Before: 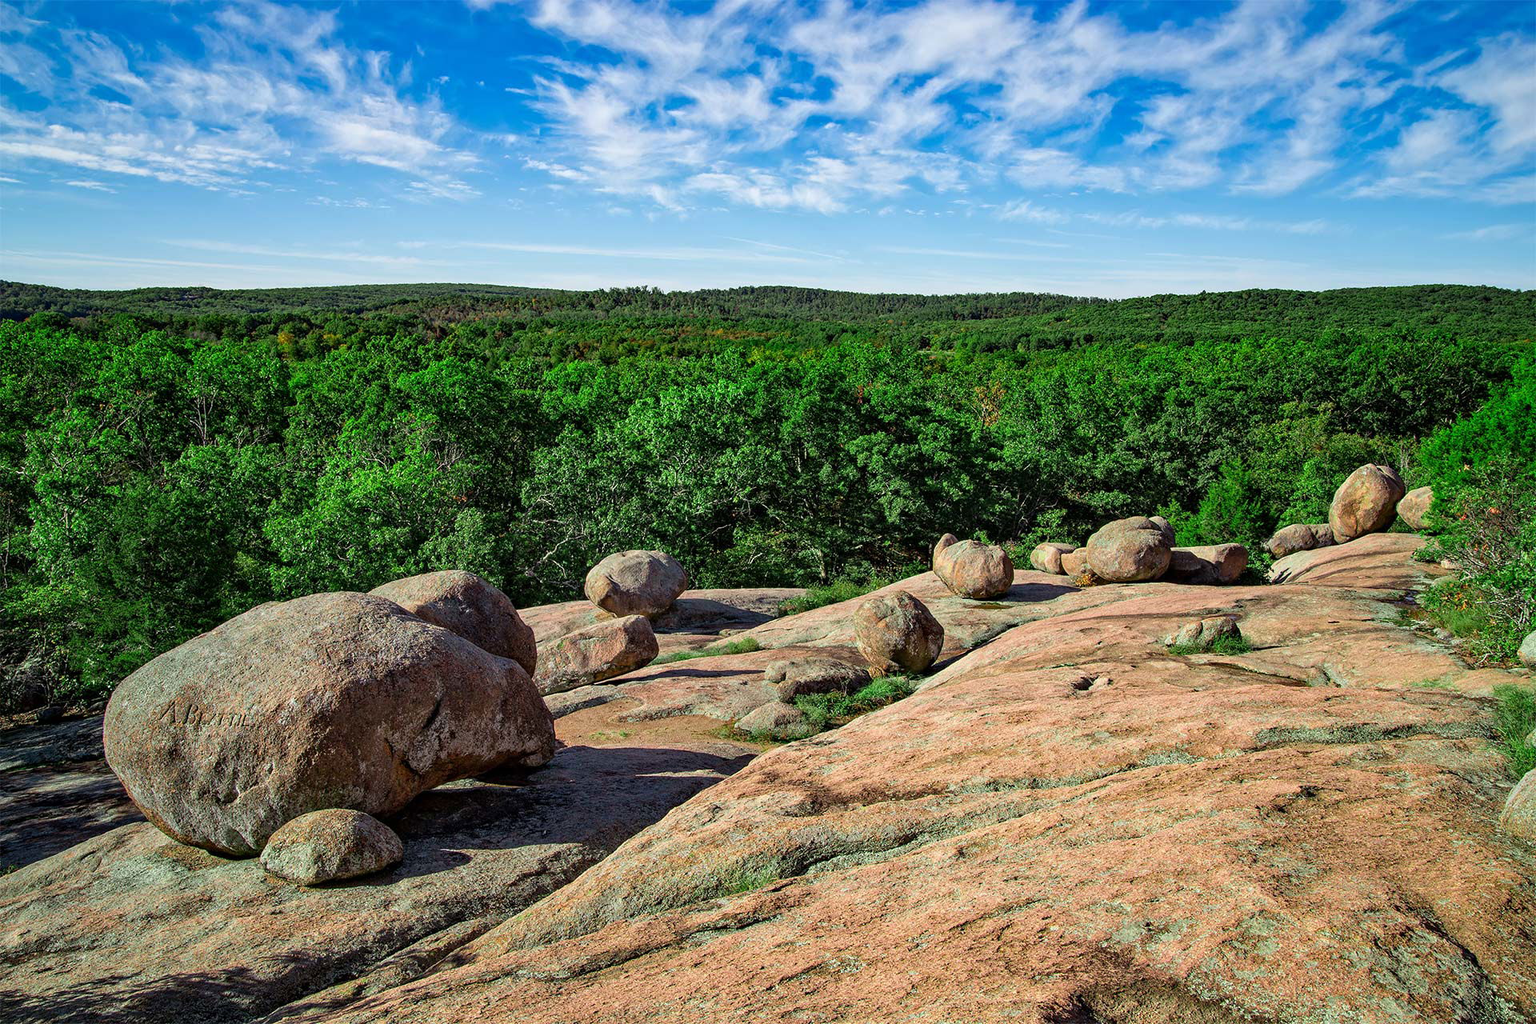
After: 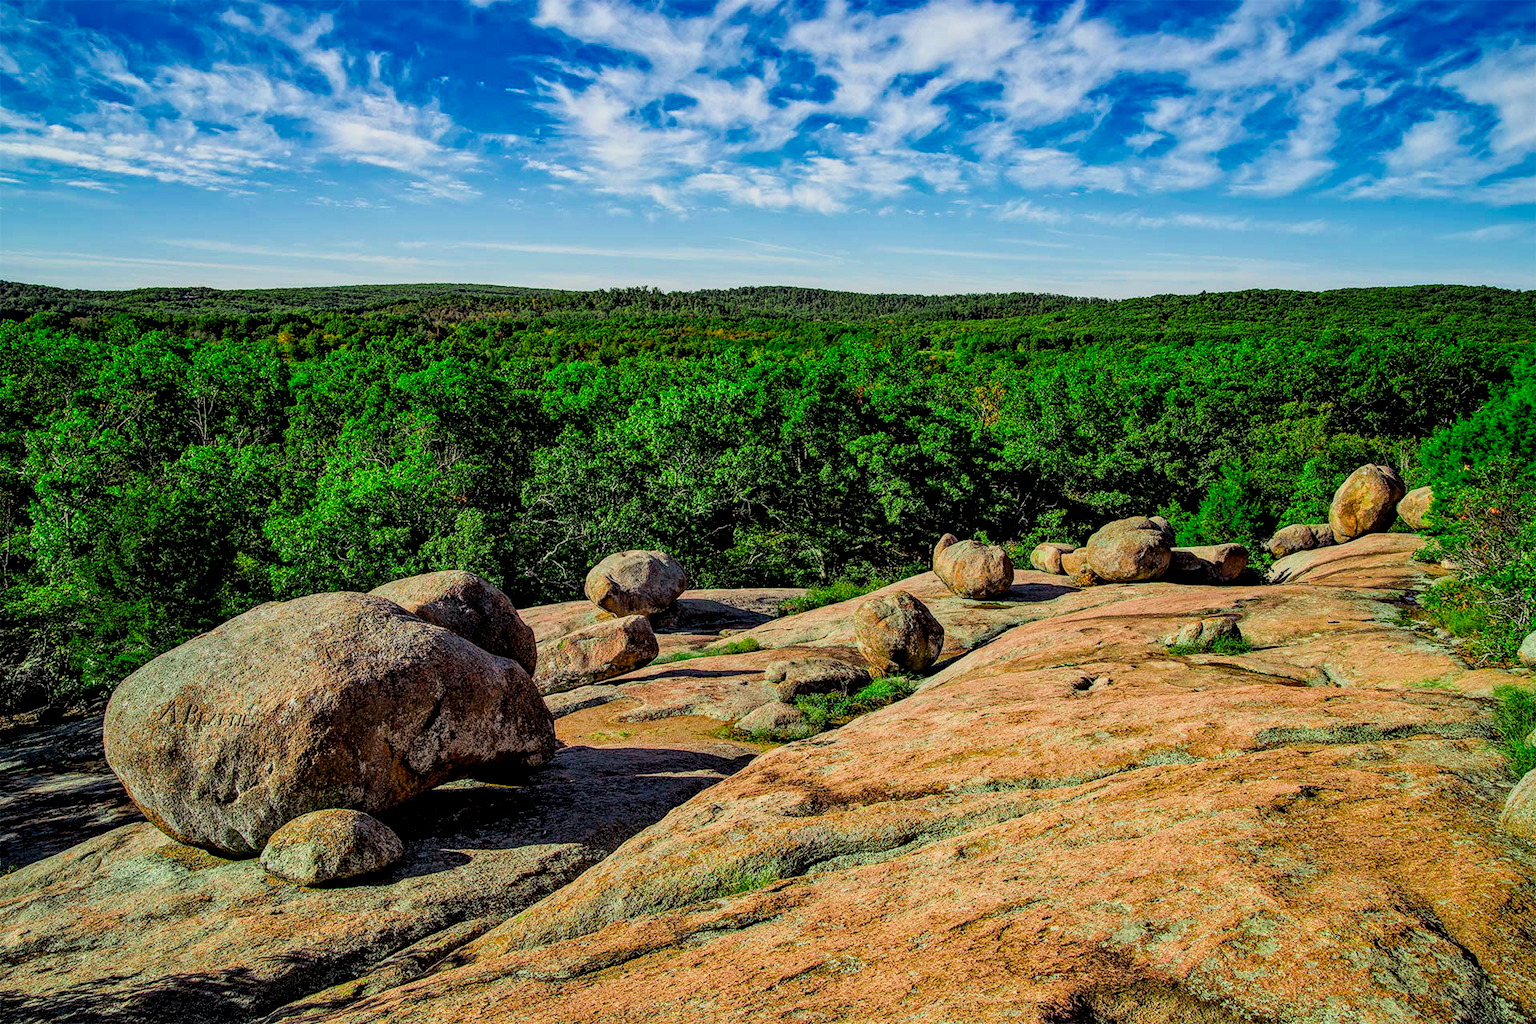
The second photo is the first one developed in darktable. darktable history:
local contrast: detail 142%
color calibration: output colorfulness [0, 0.315, 0, 0], x 0.341, y 0.355, temperature 5166 K
filmic rgb: black relative exposure -7.75 EV, white relative exposure 4.4 EV, threshold 3 EV, hardness 3.76, latitude 38.11%, contrast 0.966, highlights saturation mix 10%, shadows ↔ highlights balance 4.59%, color science v4 (2020), enable highlight reconstruction true
